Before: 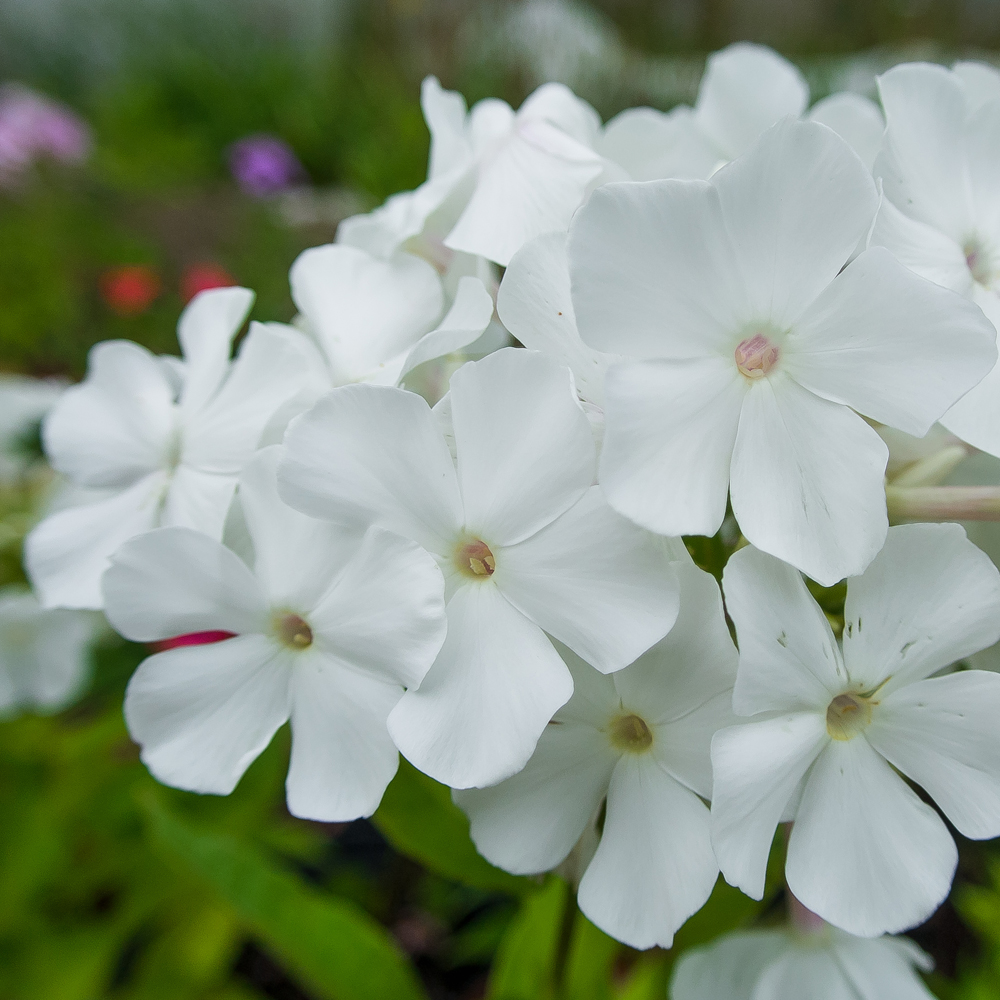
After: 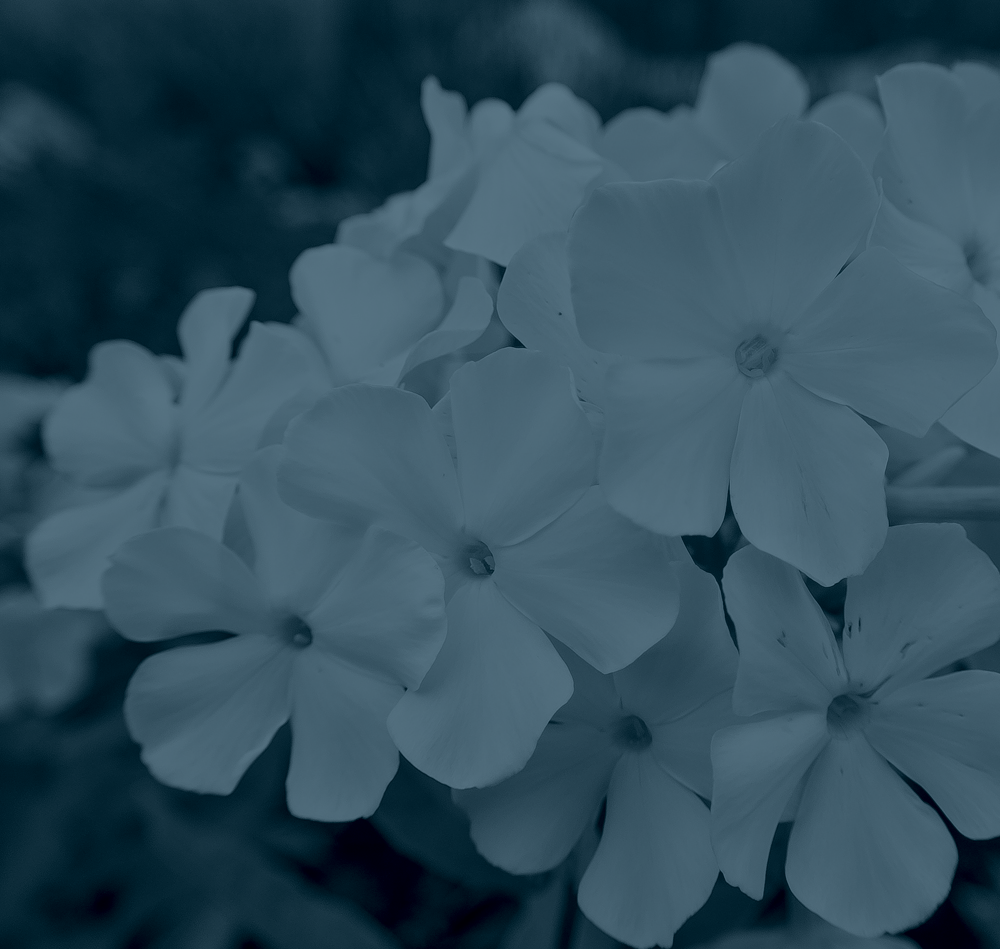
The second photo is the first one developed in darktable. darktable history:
tone equalizer: -8 EV -0.002 EV, -7 EV 0.005 EV, -6 EV -0.009 EV, -5 EV 0.011 EV, -4 EV -0.012 EV, -3 EV 0.007 EV, -2 EV -0.062 EV, -1 EV -0.293 EV, +0 EV -0.582 EV, smoothing diameter 2%, edges refinement/feathering 20, mask exposure compensation -1.57 EV, filter diffusion 5
contrast brightness saturation: saturation -0.05
crop and rotate: top 0%, bottom 5.097%
colorize: hue 194.4°, saturation 29%, source mix 61.75%, lightness 3.98%, version 1
